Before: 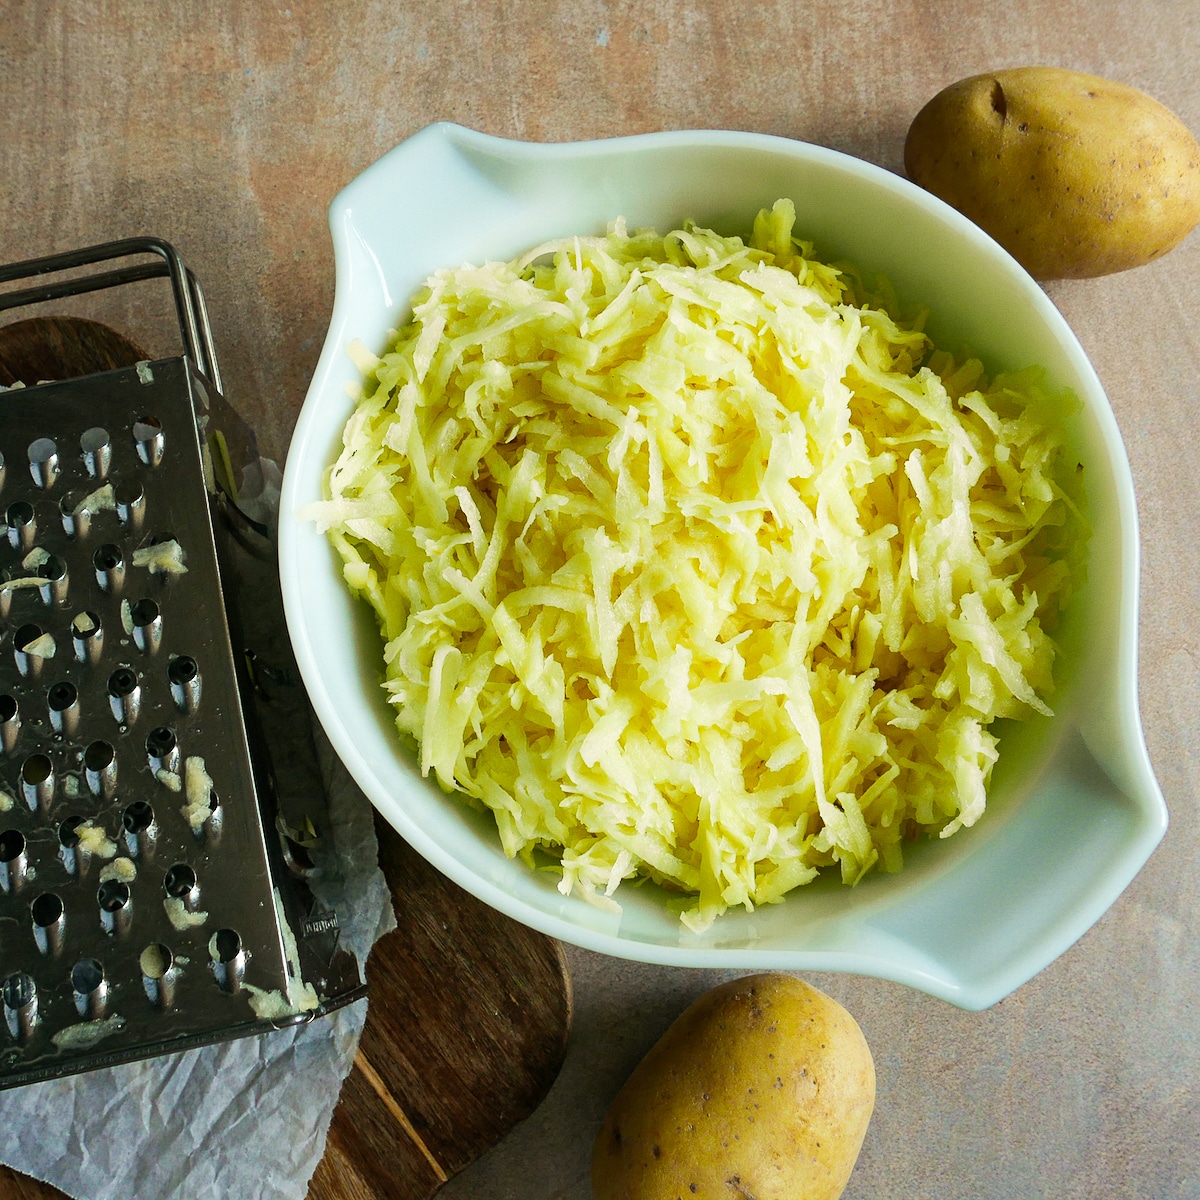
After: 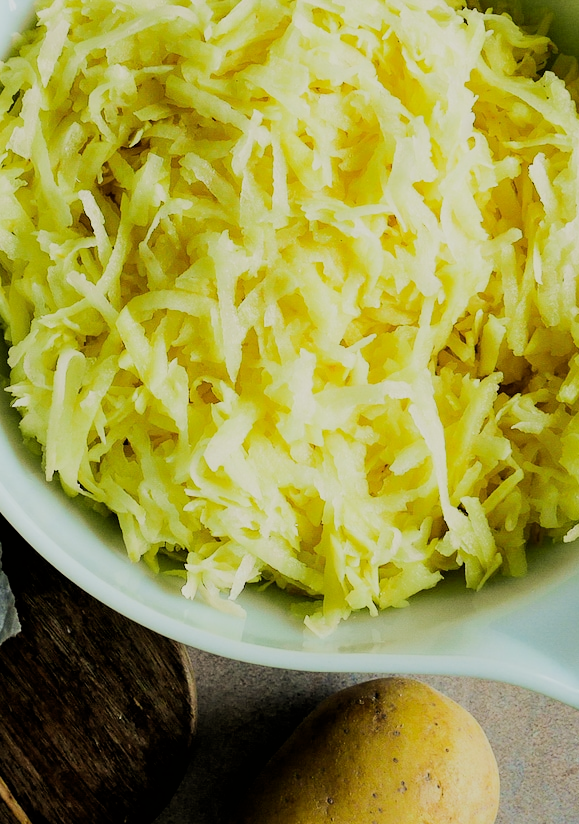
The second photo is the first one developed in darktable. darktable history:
levels: levels [0, 0.492, 0.984]
filmic rgb: black relative exposure -4.11 EV, white relative exposure 5.15 EV, hardness 2.1, contrast 1.175, contrast in shadows safe
crop: left 31.343%, top 24.721%, right 20.39%, bottom 6.606%
